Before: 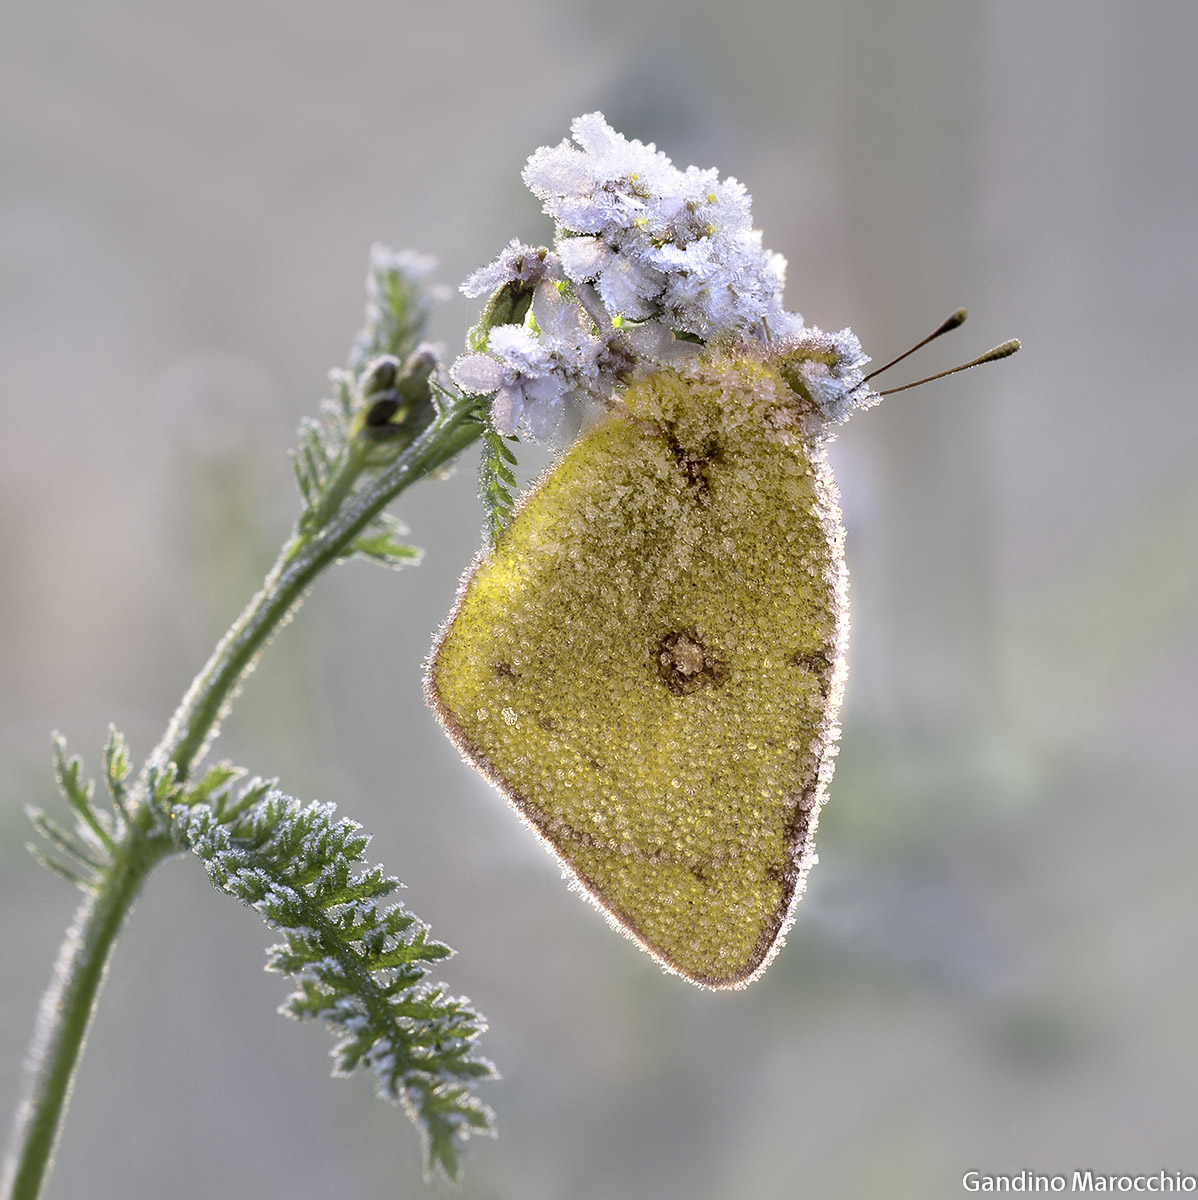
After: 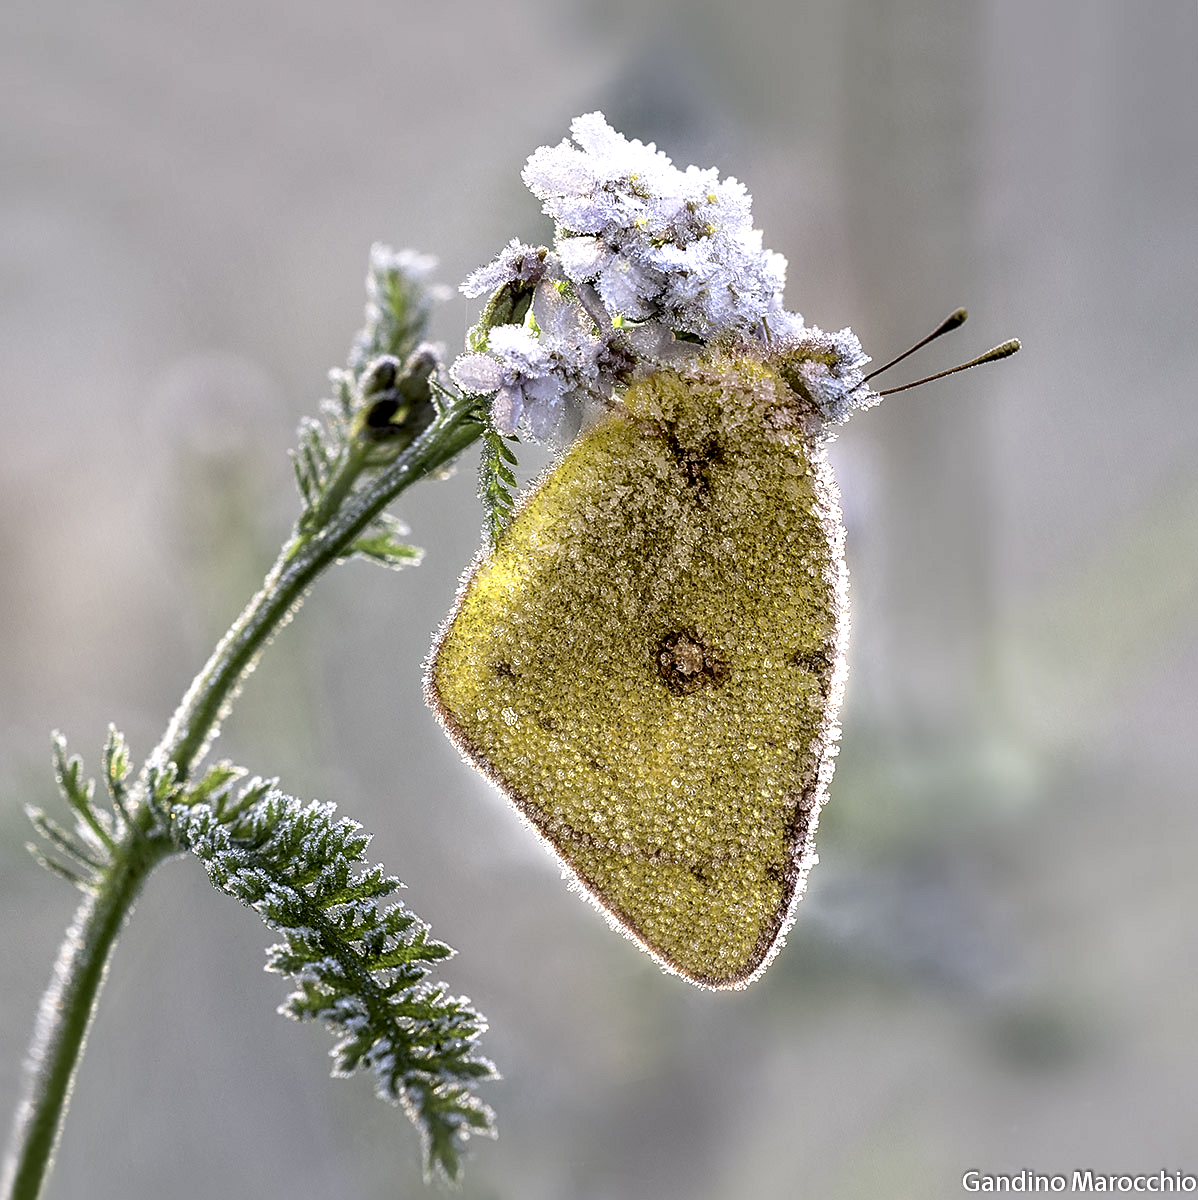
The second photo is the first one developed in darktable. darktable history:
sharpen: on, module defaults
local contrast: highlights 60%, shadows 60%, detail 160%
